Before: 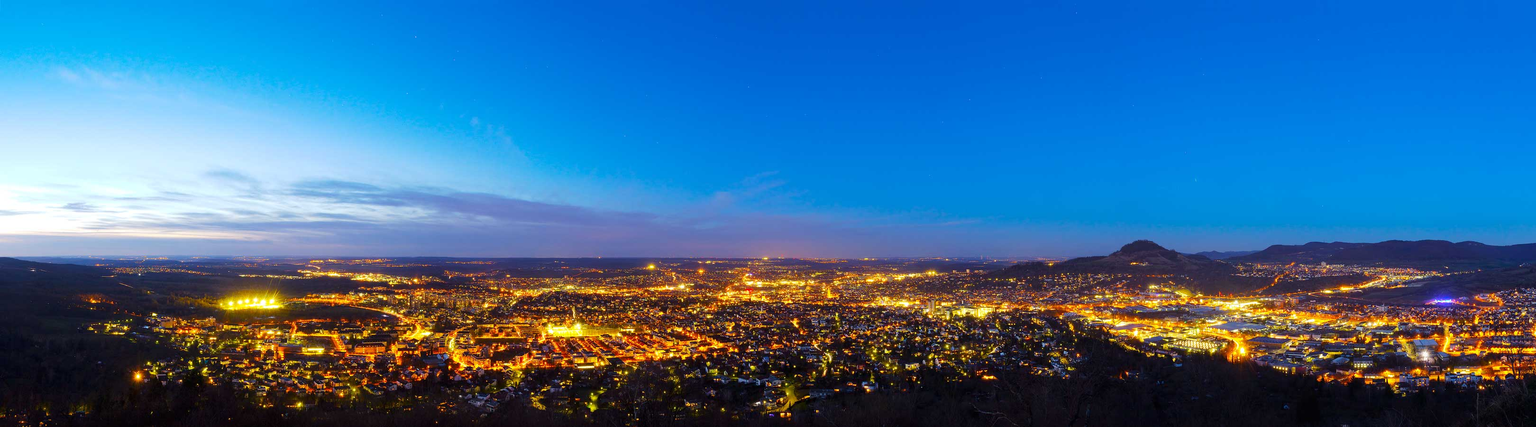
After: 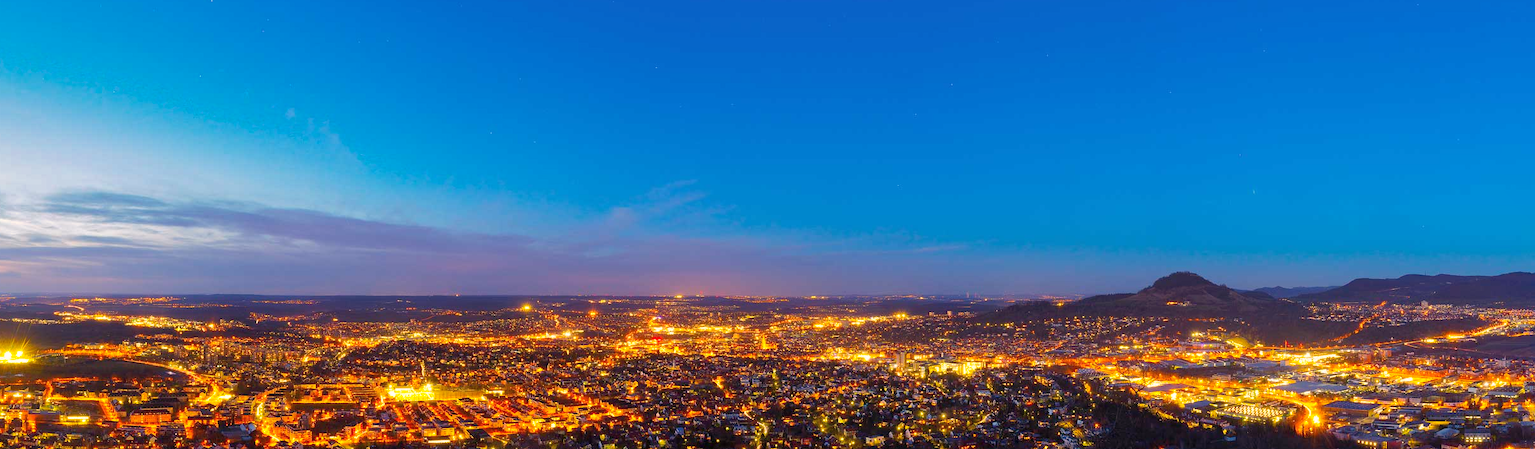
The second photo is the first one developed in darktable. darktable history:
white balance: red 1.127, blue 0.943
crop: left 16.768%, top 8.653%, right 8.362%, bottom 12.485%
shadows and highlights: on, module defaults
